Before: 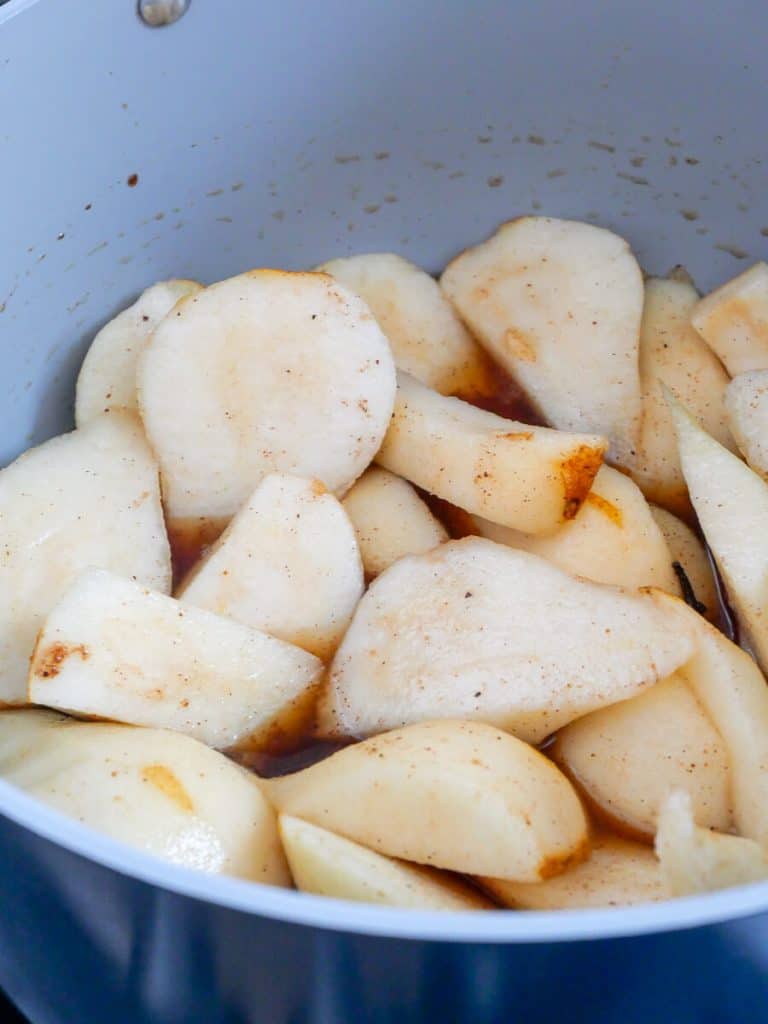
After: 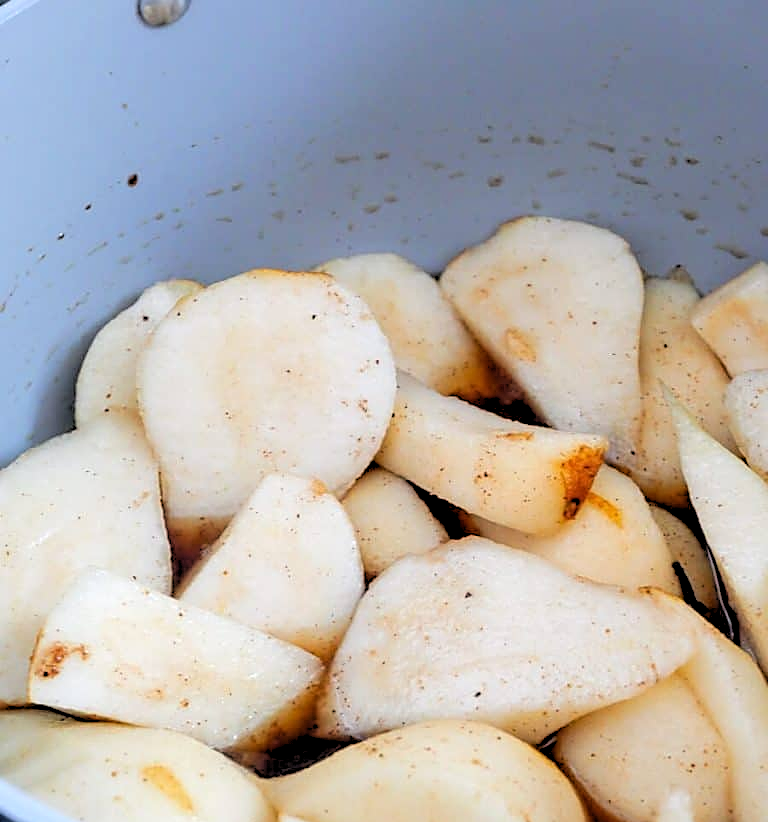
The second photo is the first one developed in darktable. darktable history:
rgb levels: levels [[0.029, 0.461, 0.922], [0, 0.5, 1], [0, 0.5, 1]]
sharpen: amount 0.575
tone equalizer: on, module defaults
crop: bottom 19.644%
